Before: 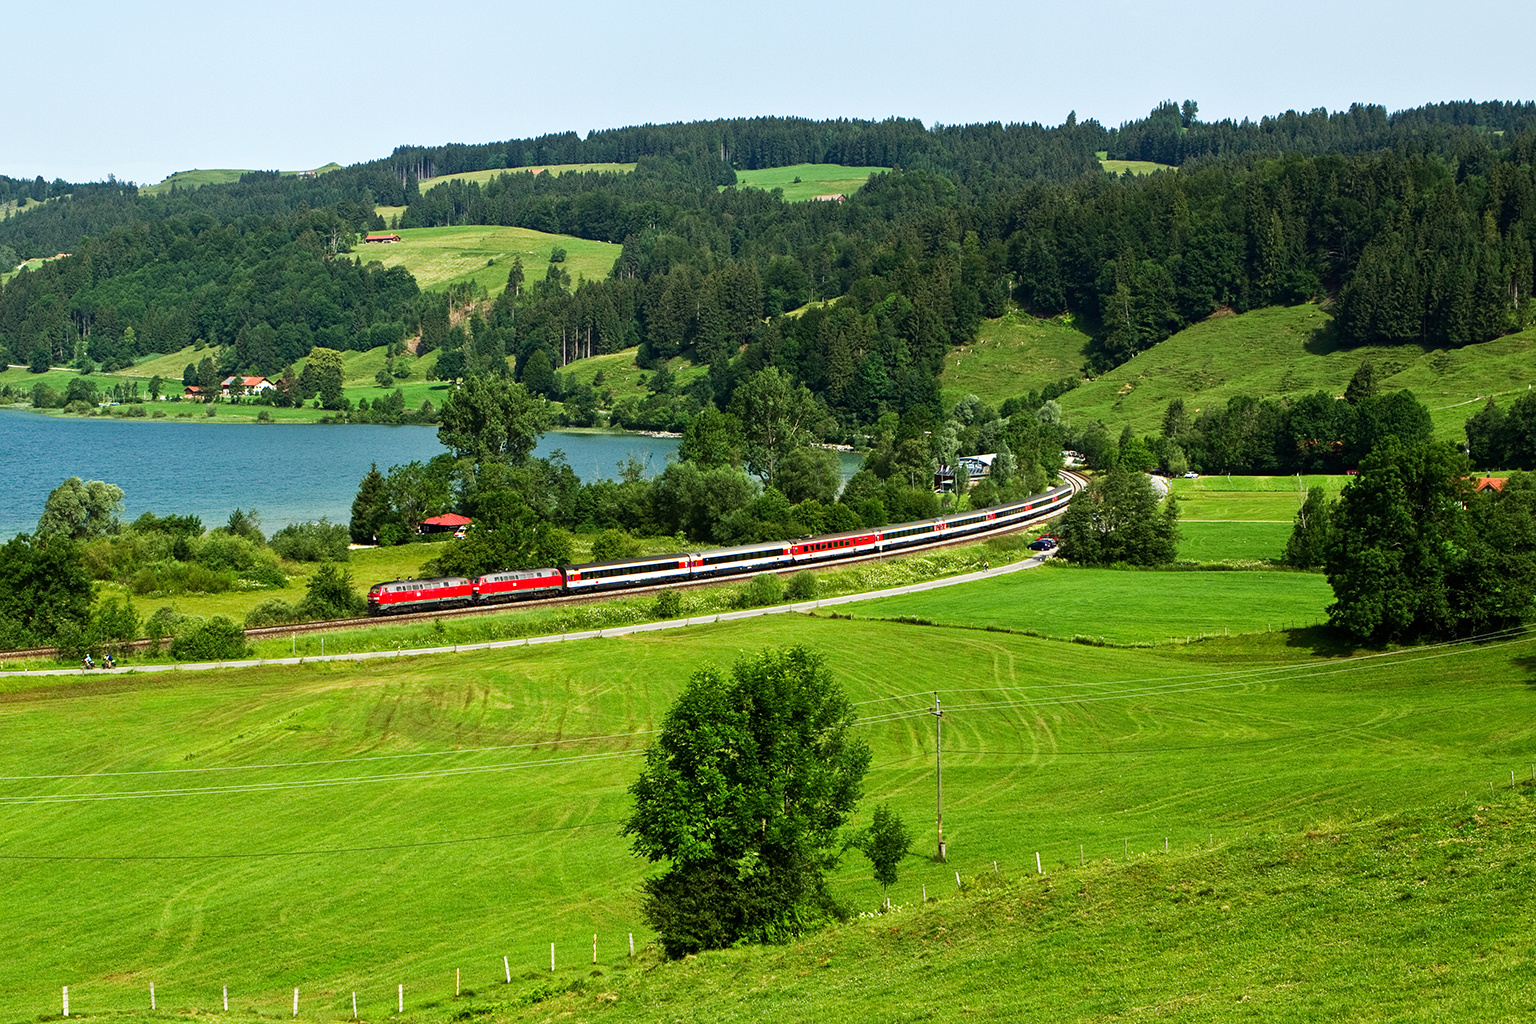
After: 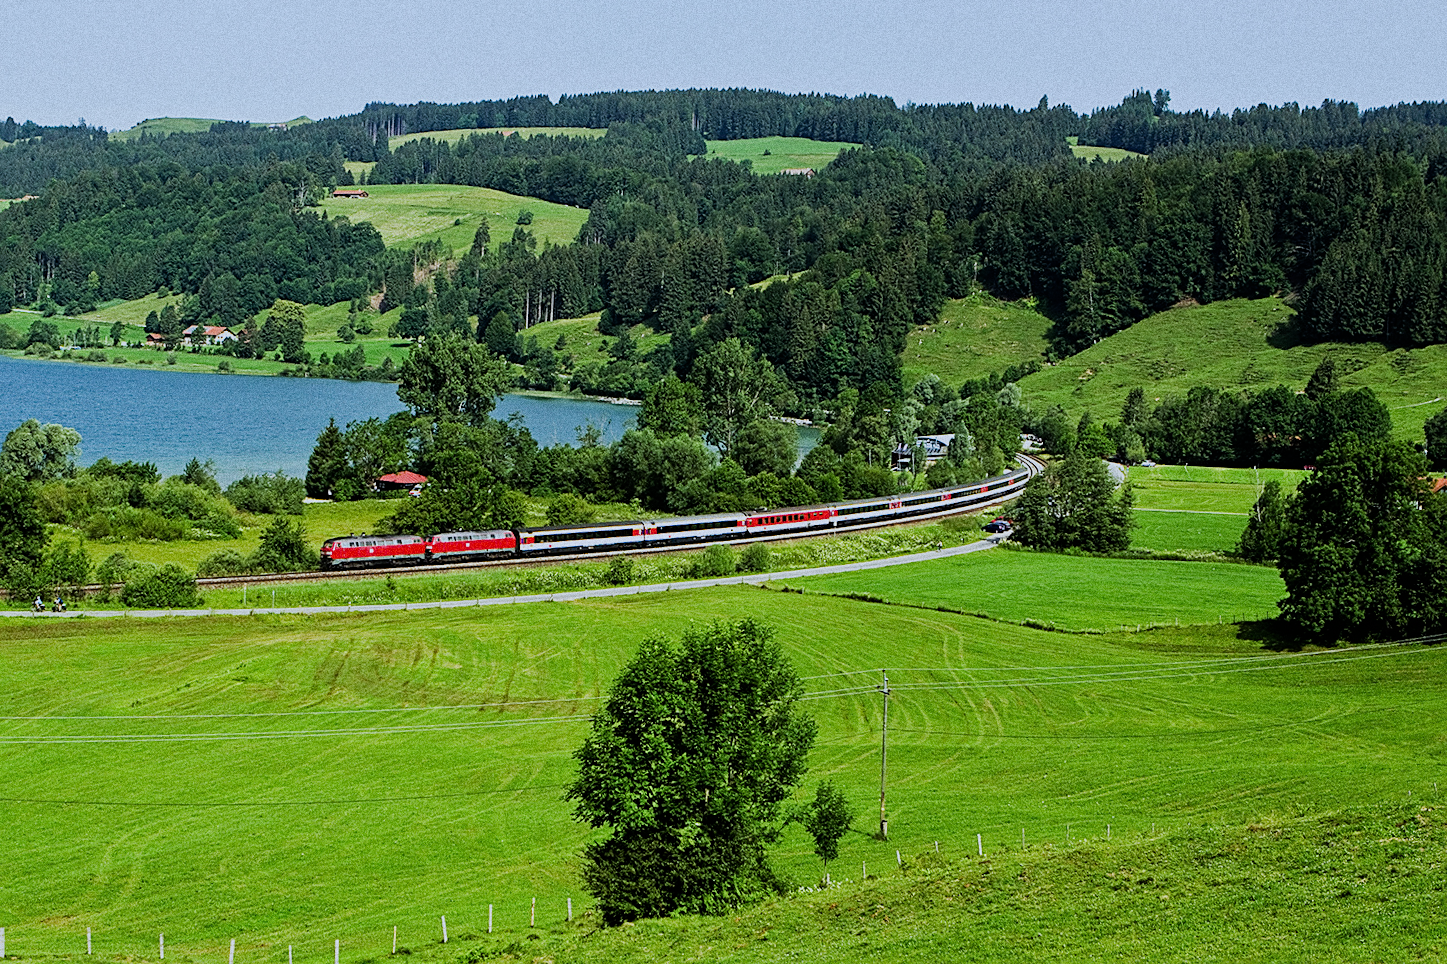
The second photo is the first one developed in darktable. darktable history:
crop and rotate: angle -2.38°
white balance: red 0.926, green 1.003, blue 1.133
sharpen: on, module defaults
filmic rgb: black relative exposure -7.65 EV, white relative exposure 4.56 EV, hardness 3.61
grain: coarseness 9.61 ISO, strength 35.62%
